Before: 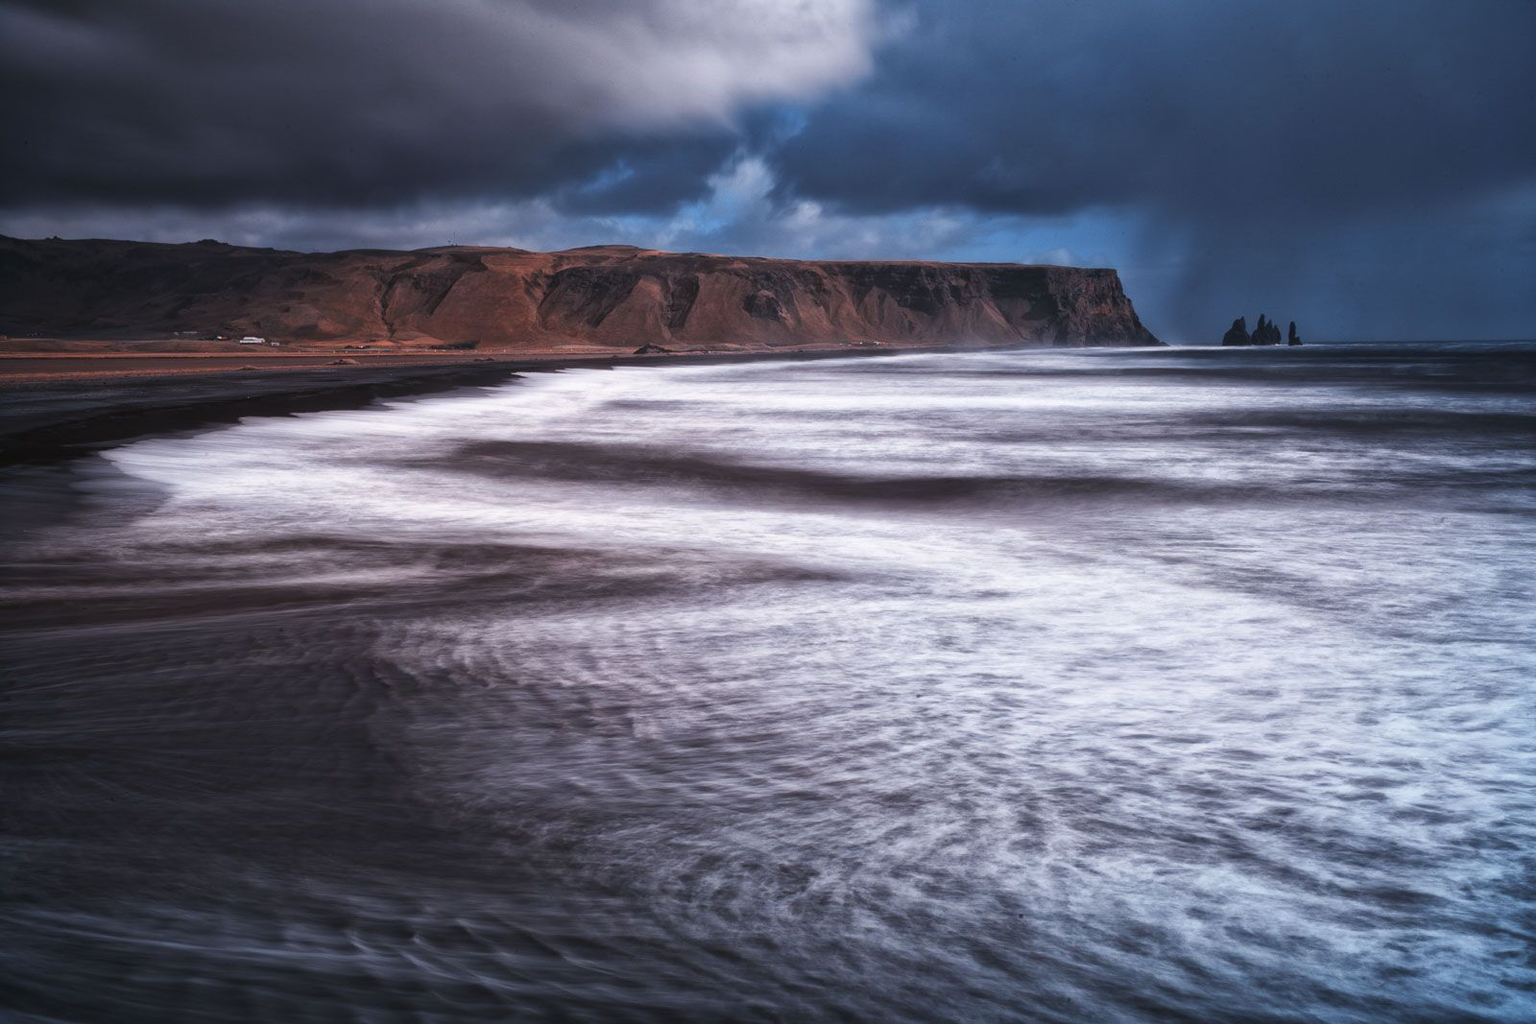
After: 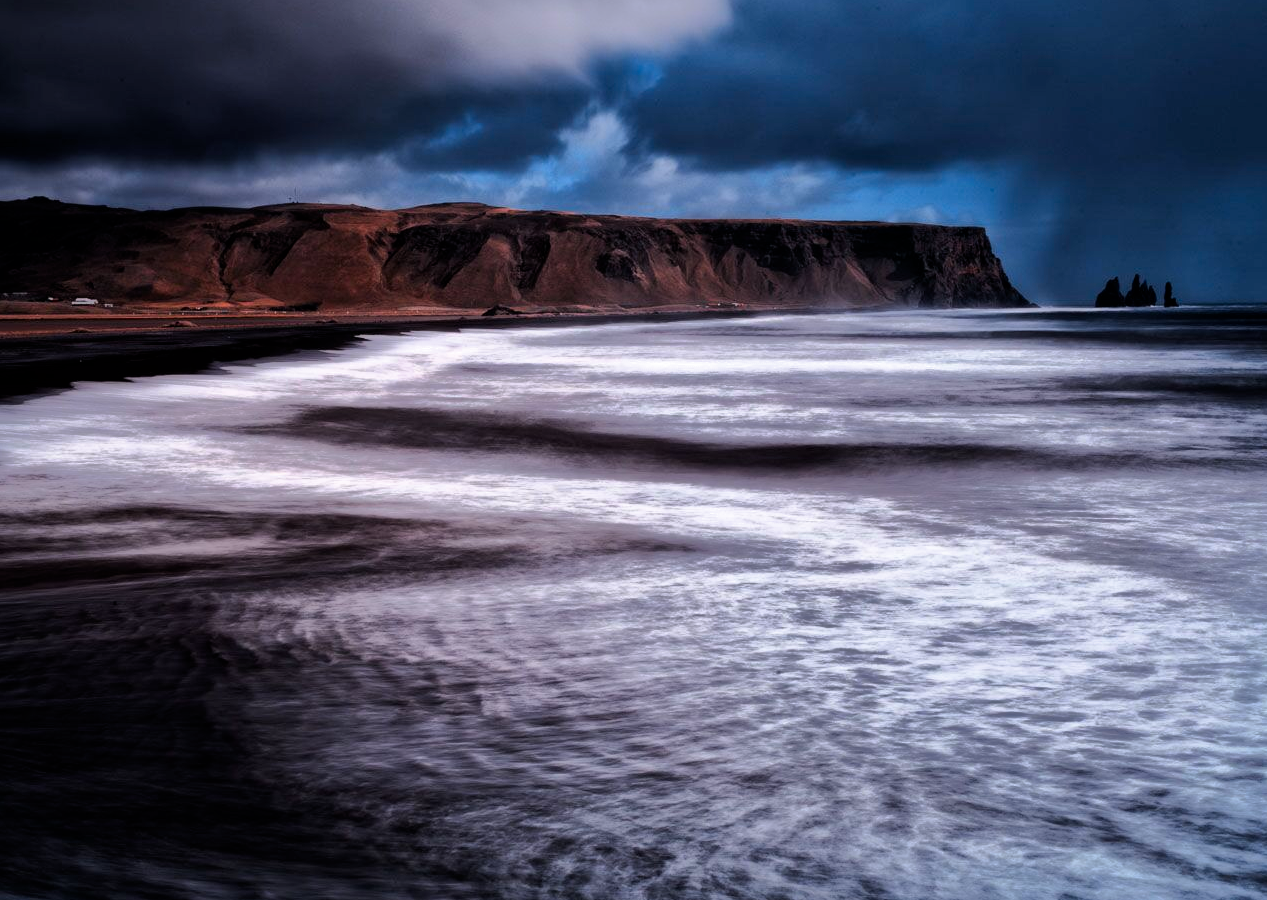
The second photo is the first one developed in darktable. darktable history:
filmic rgb: black relative exposure -8.25 EV, white relative exposure 2.2 EV, threshold 5.95 EV, target white luminance 99.947%, hardness 7.07, latitude 74.94%, contrast 1.318, highlights saturation mix -2.68%, shadows ↔ highlights balance 30.1%, enable highlight reconstruction true
crop: left 11.184%, top 5.037%, right 9.566%, bottom 10.597%
exposure: black level correction 0.009, exposure -0.162 EV, compensate highlight preservation false
shadows and highlights: shadows -19.54, highlights -73.46
contrast brightness saturation: contrast 0.041, saturation 0.153
color correction: highlights b* 0.022, saturation 1.13
